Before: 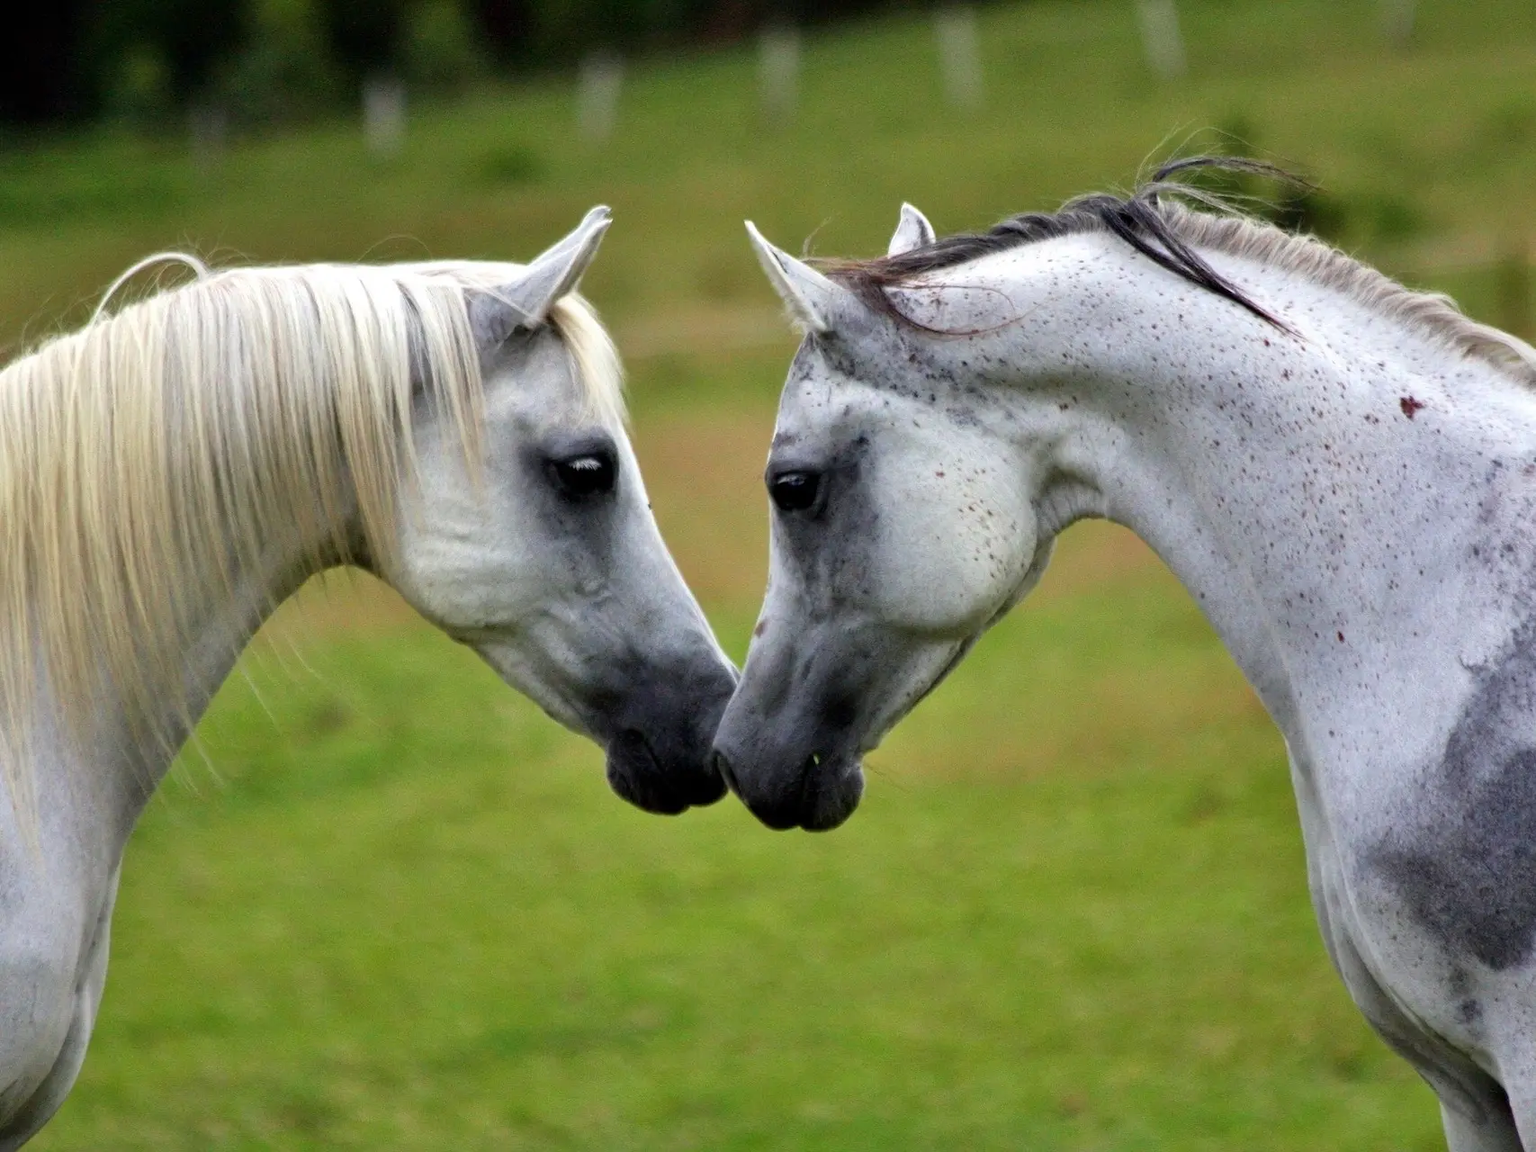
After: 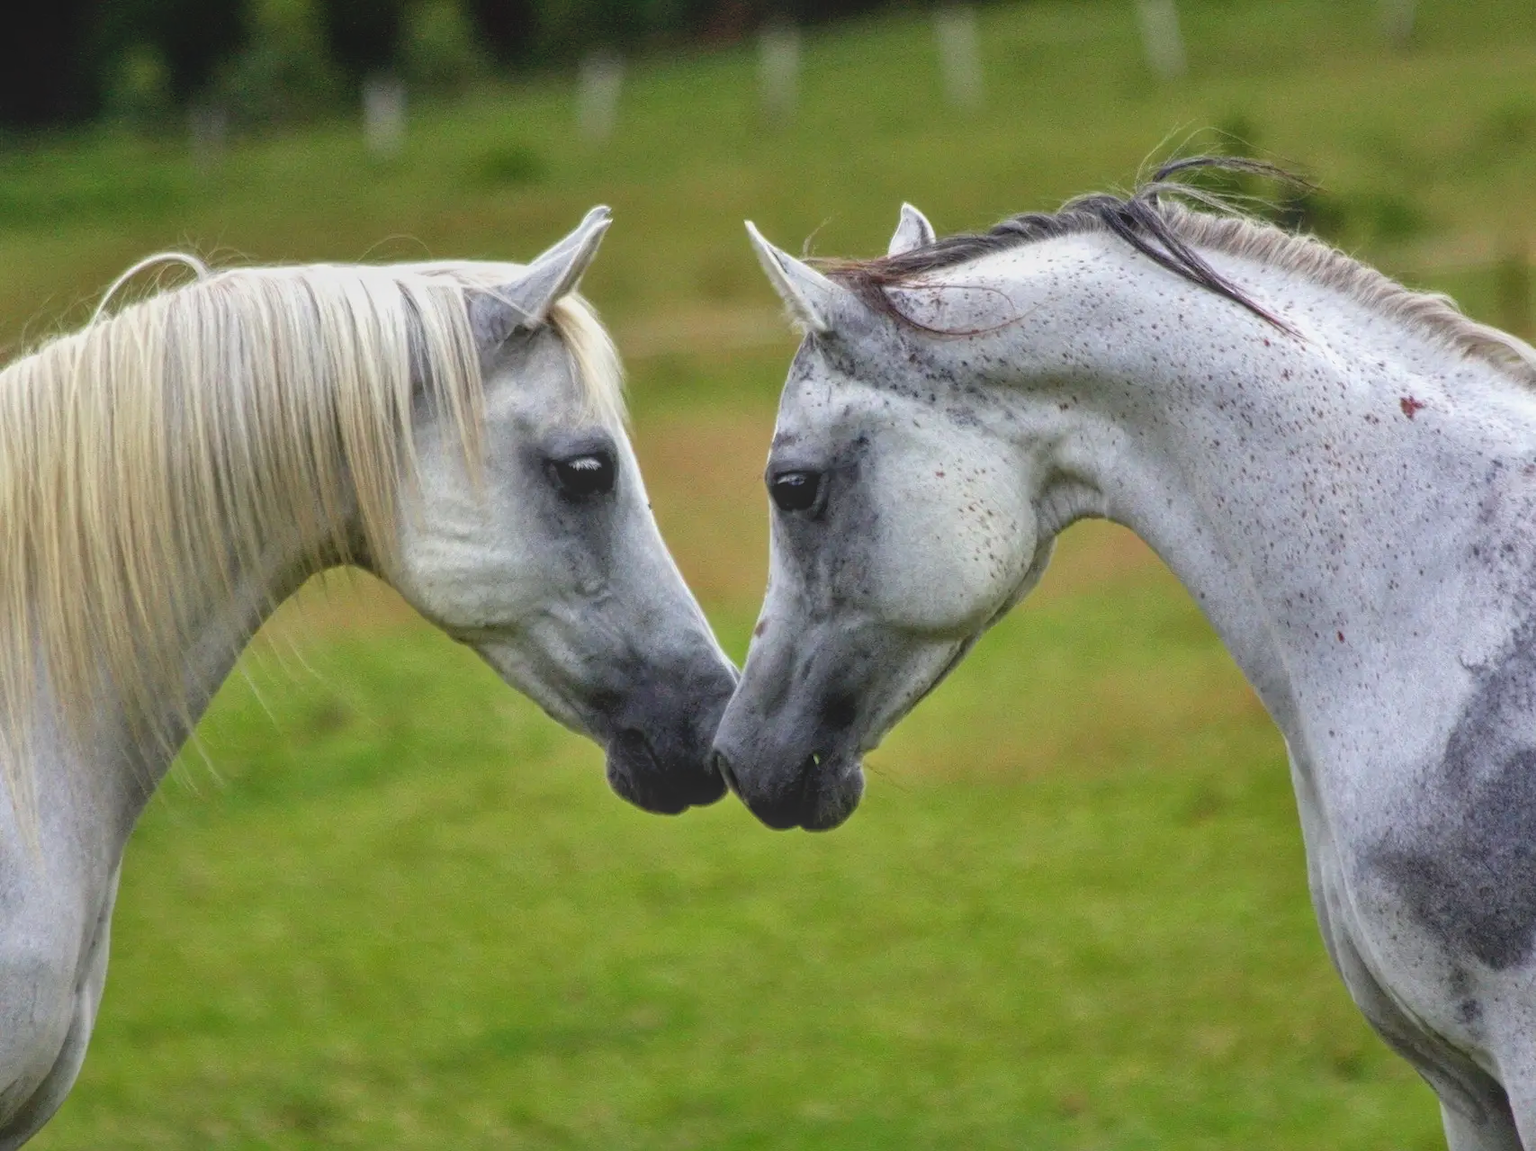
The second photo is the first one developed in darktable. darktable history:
local contrast: highlights 73%, shadows 15%, midtone range 0.197
